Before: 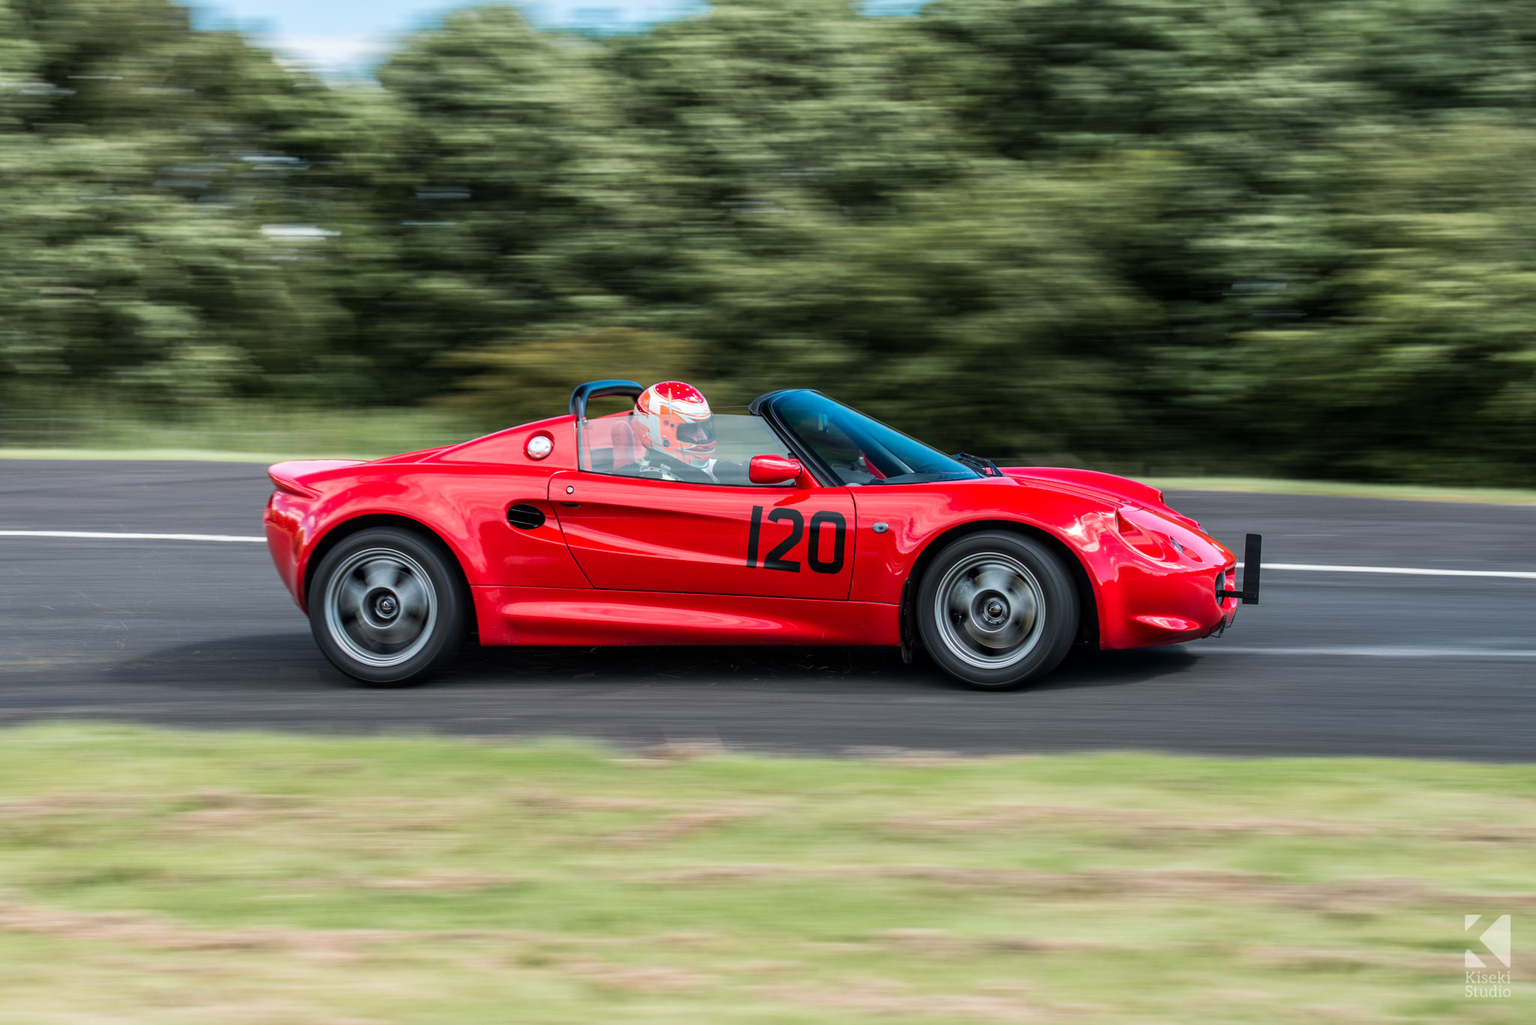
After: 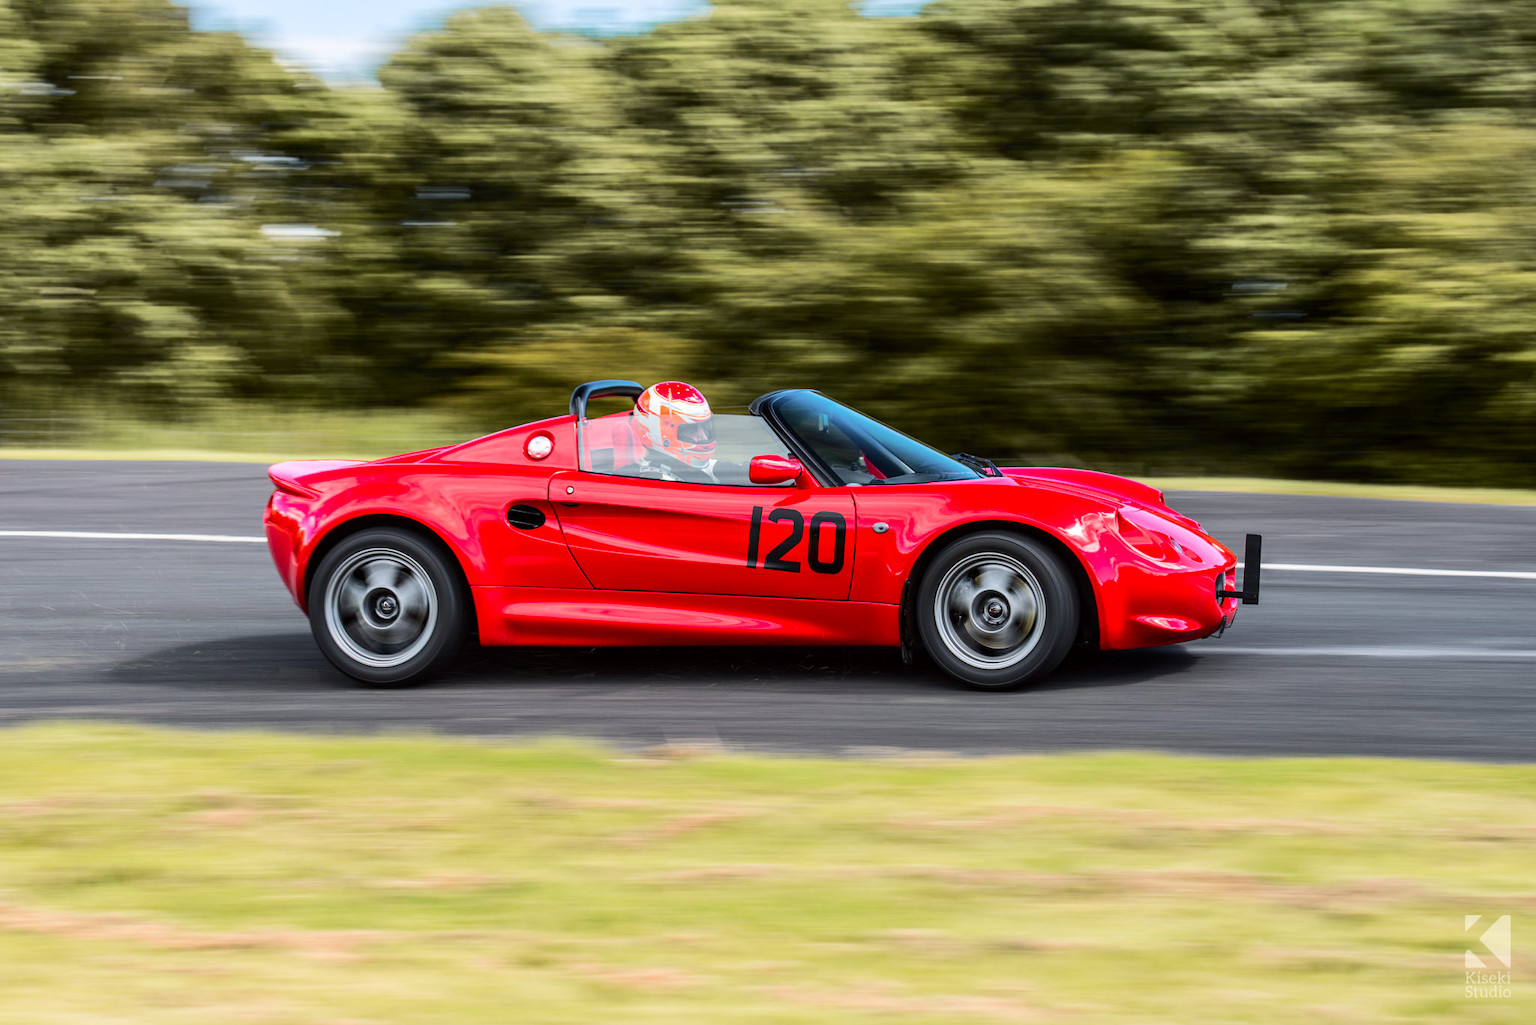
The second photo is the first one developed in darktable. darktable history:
tone curve: curves: ch0 [(0, 0) (0.239, 0.248) (0.508, 0.606) (0.828, 0.878) (1, 1)]; ch1 [(0, 0) (0.401, 0.42) (0.442, 0.47) (0.492, 0.498) (0.511, 0.516) (0.555, 0.586) (0.681, 0.739) (1, 1)]; ch2 [(0, 0) (0.411, 0.433) (0.5, 0.504) (0.545, 0.574) (1, 1)], color space Lab, independent channels, preserve colors none
color balance rgb: shadows lift › luminance -10.01%, perceptual saturation grading › global saturation 17.961%
